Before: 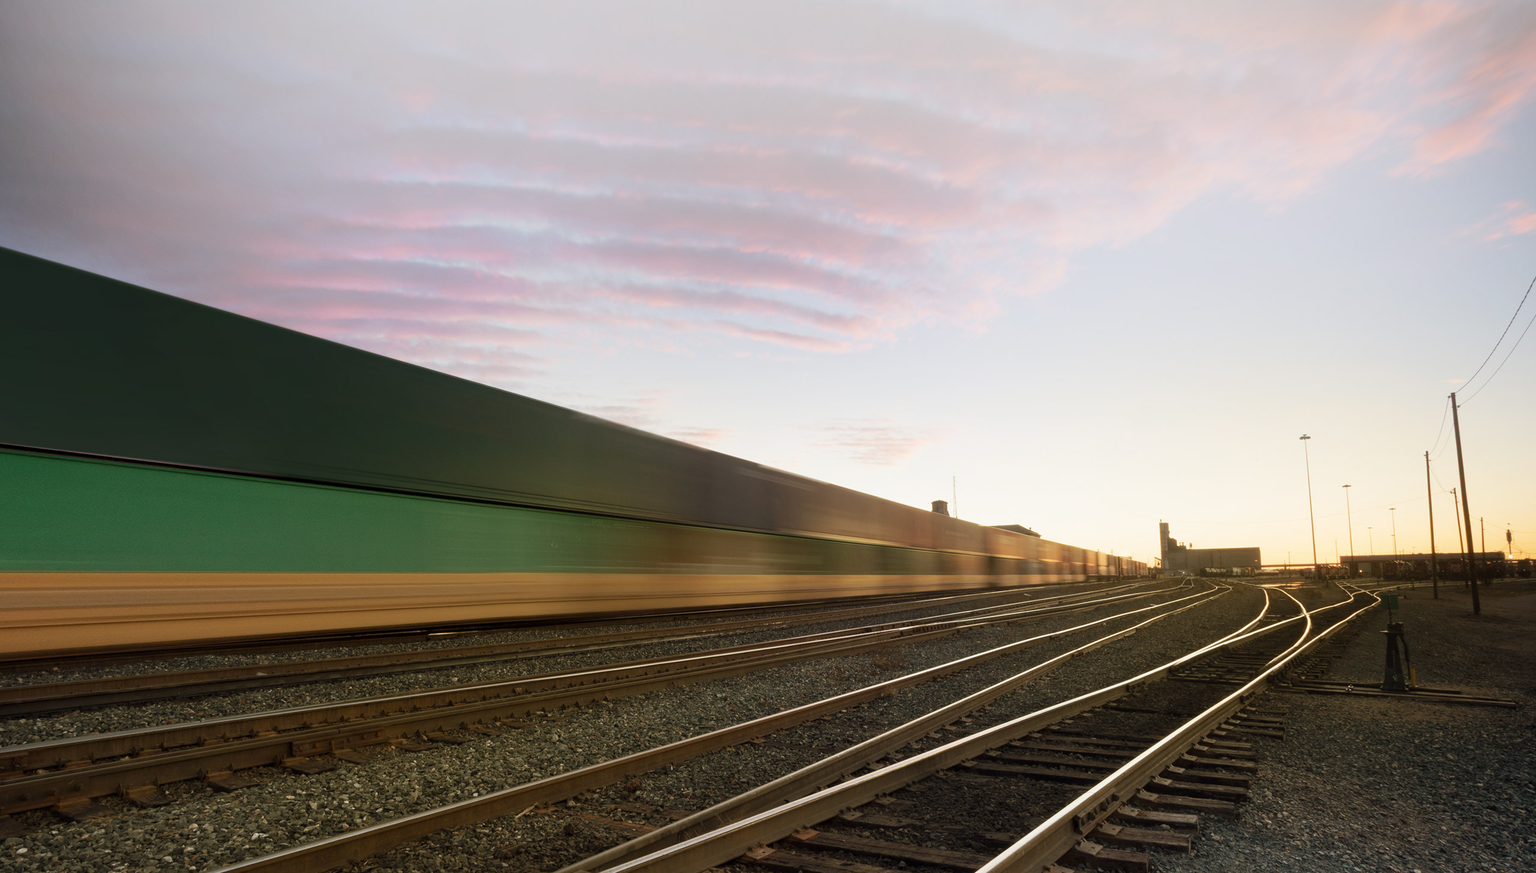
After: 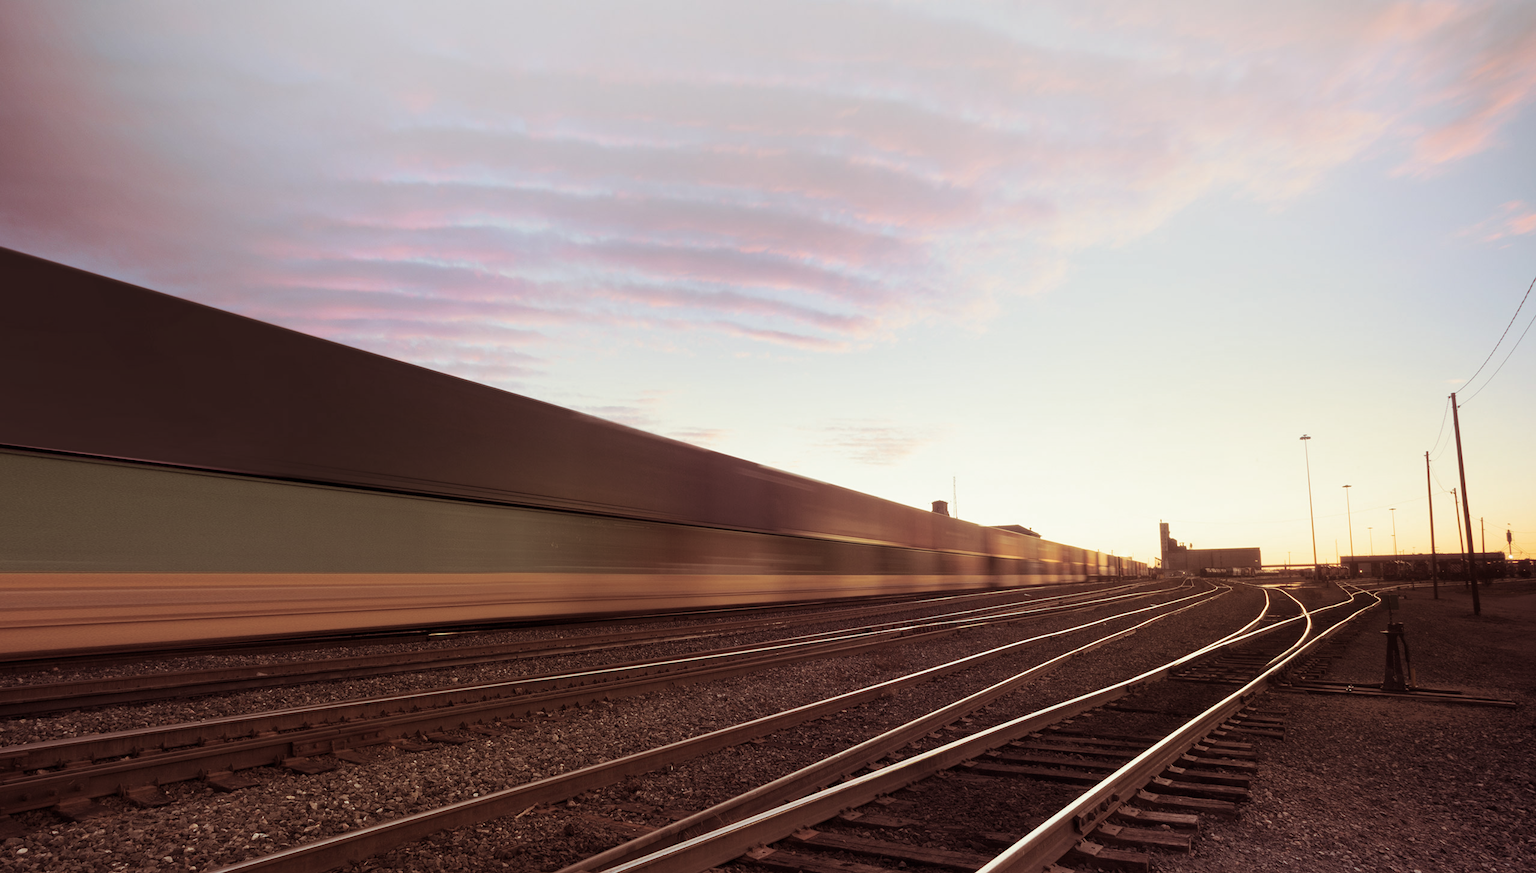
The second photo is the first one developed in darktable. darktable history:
split-toning: on, module defaults
